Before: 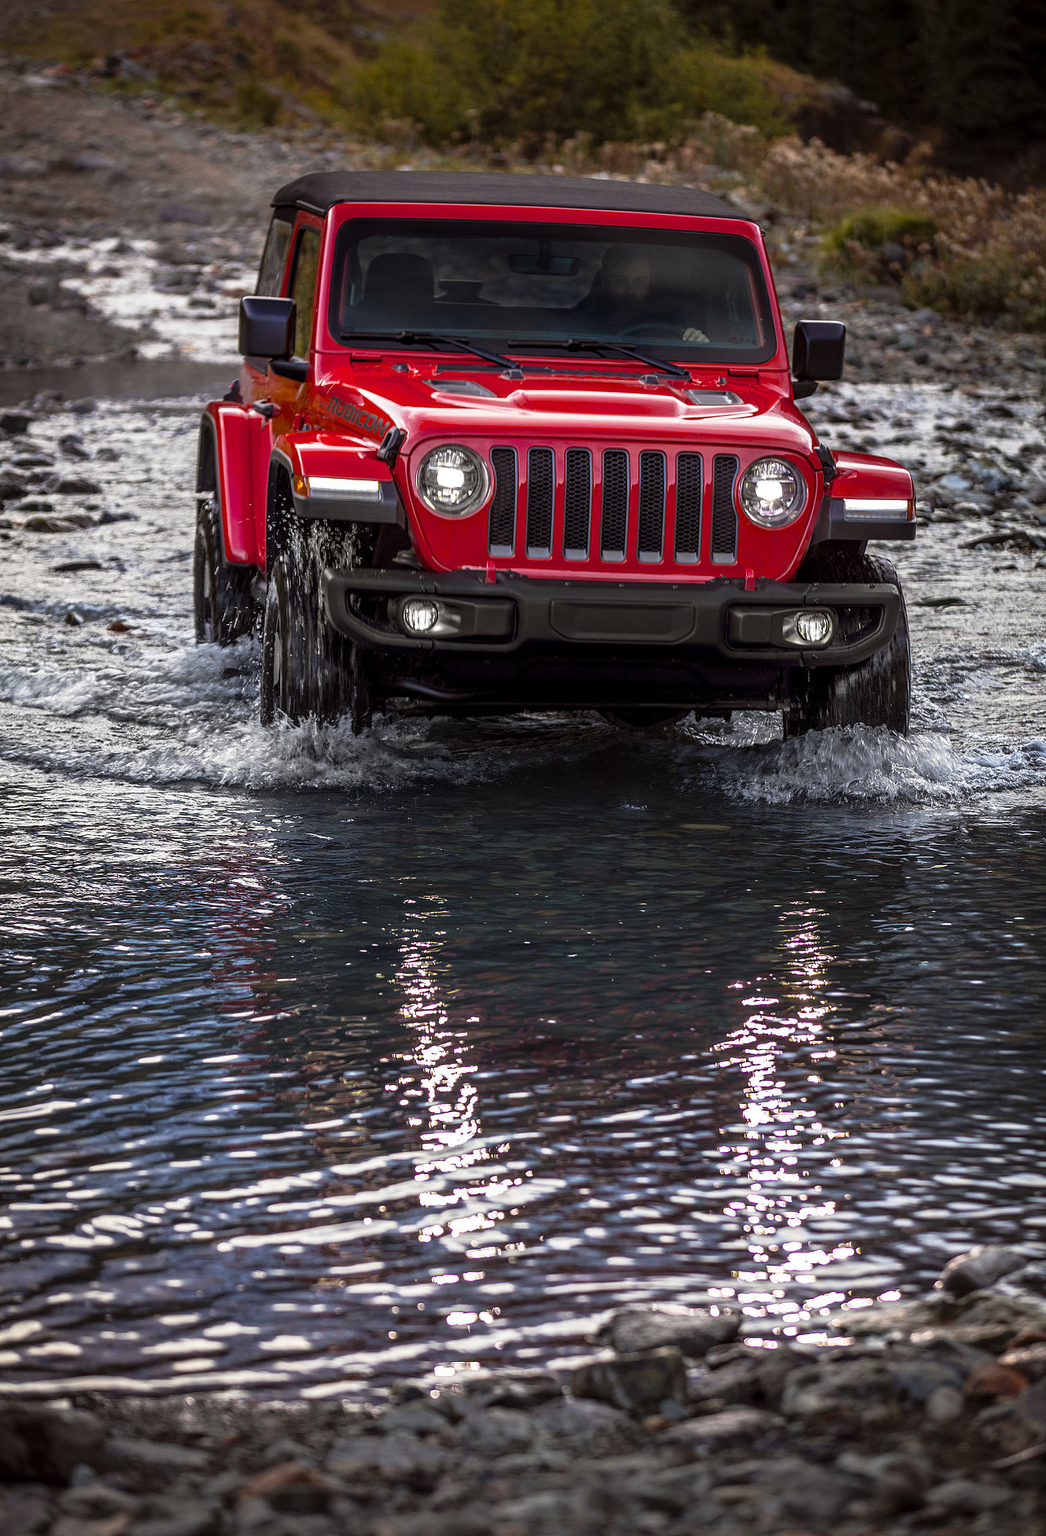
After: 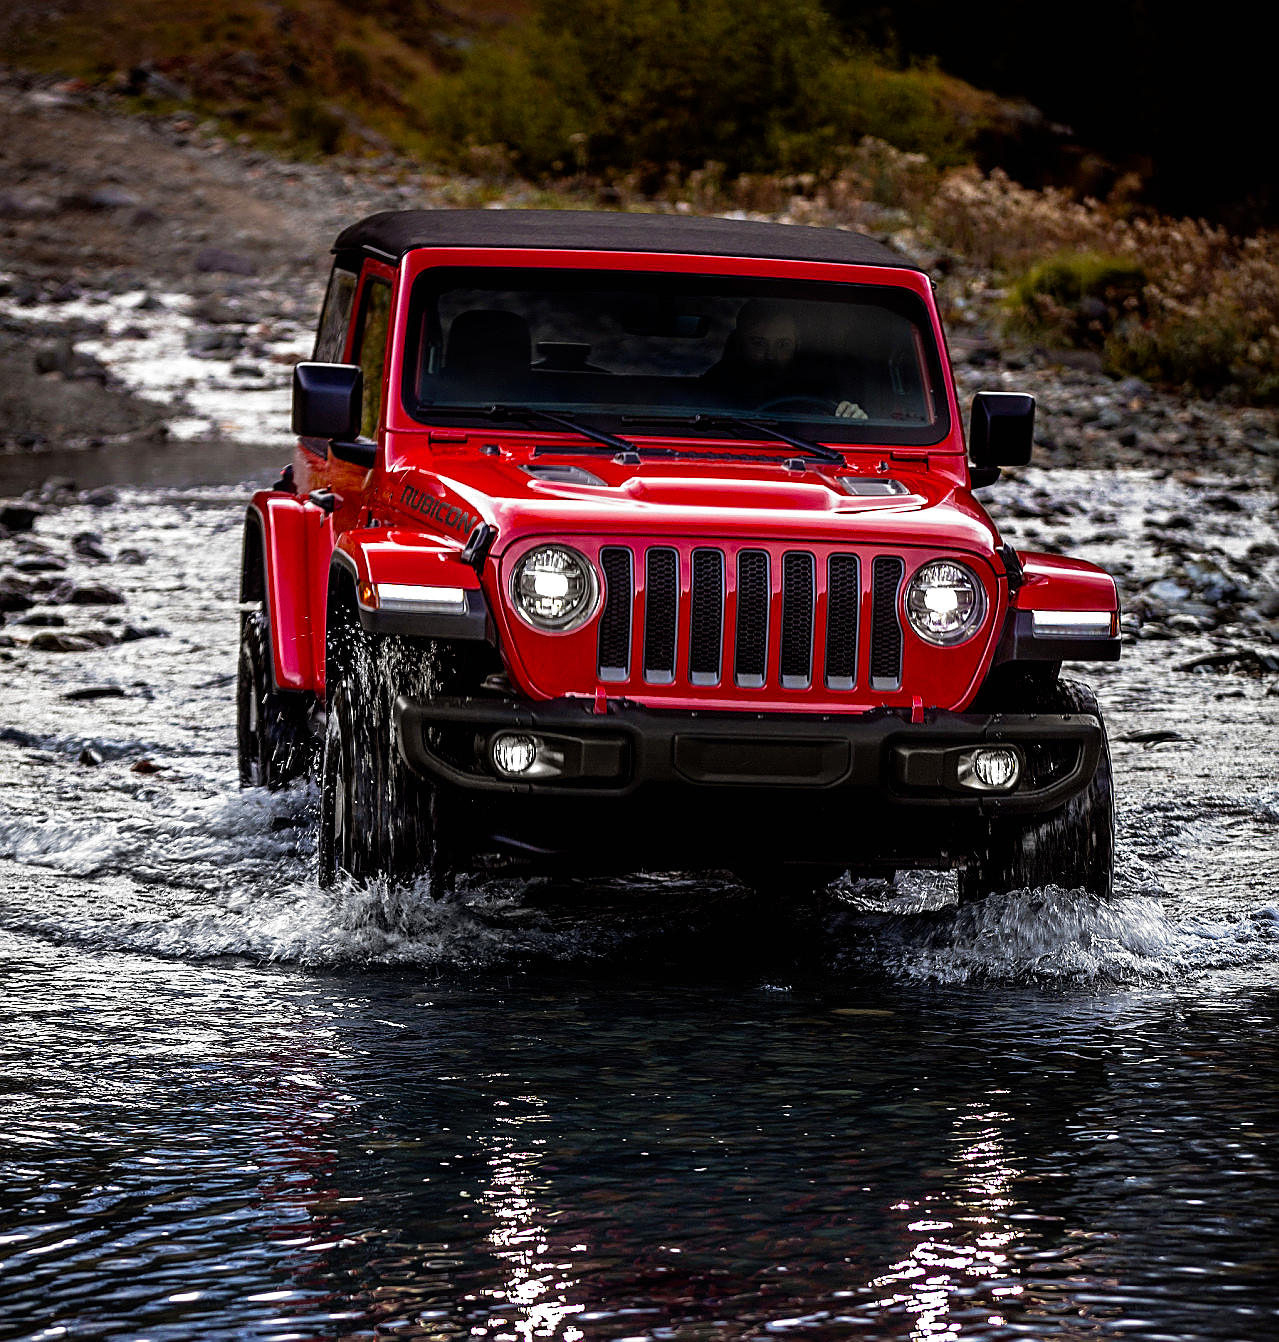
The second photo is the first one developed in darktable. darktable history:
crop: bottom 28.576%
sharpen: on, module defaults
filmic rgb: black relative exposure -8.2 EV, white relative exposure 2.2 EV, threshold 3 EV, hardness 7.11, latitude 75%, contrast 1.325, highlights saturation mix -2%, shadows ↔ highlights balance 30%, preserve chrominance no, color science v5 (2021), contrast in shadows safe, contrast in highlights safe, enable highlight reconstruction true
